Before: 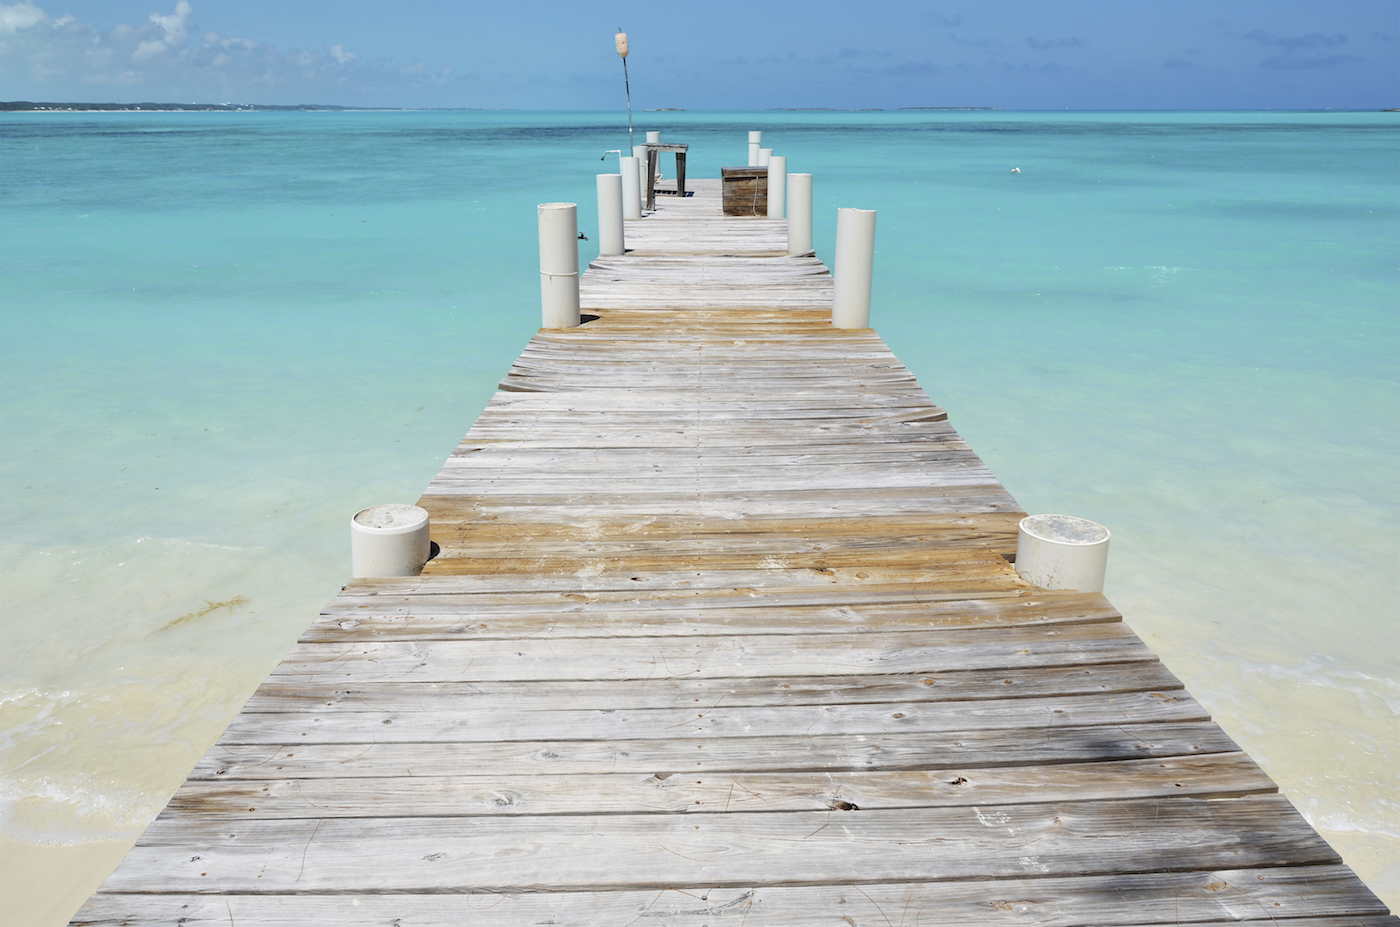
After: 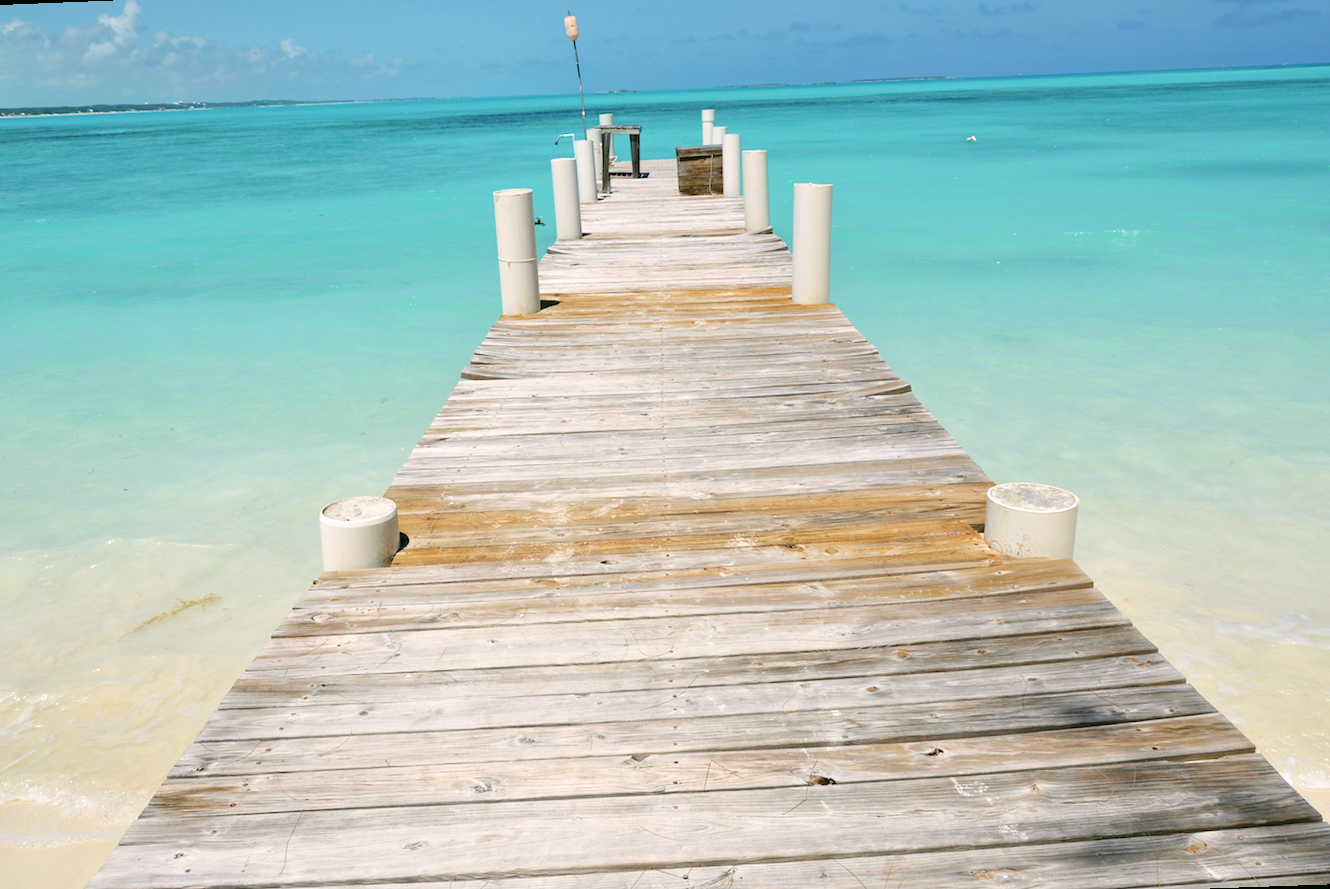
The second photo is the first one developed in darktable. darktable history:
rotate and perspective: rotation -2.12°, lens shift (vertical) 0.009, lens shift (horizontal) -0.008, automatic cropping original format, crop left 0.036, crop right 0.964, crop top 0.05, crop bottom 0.959
exposure: exposure 0.191 EV, compensate highlight preservation false
color correction: highlights a* 4.02, highlights b* 4.98, shadows a* -7.55, shadows b* 4.98
